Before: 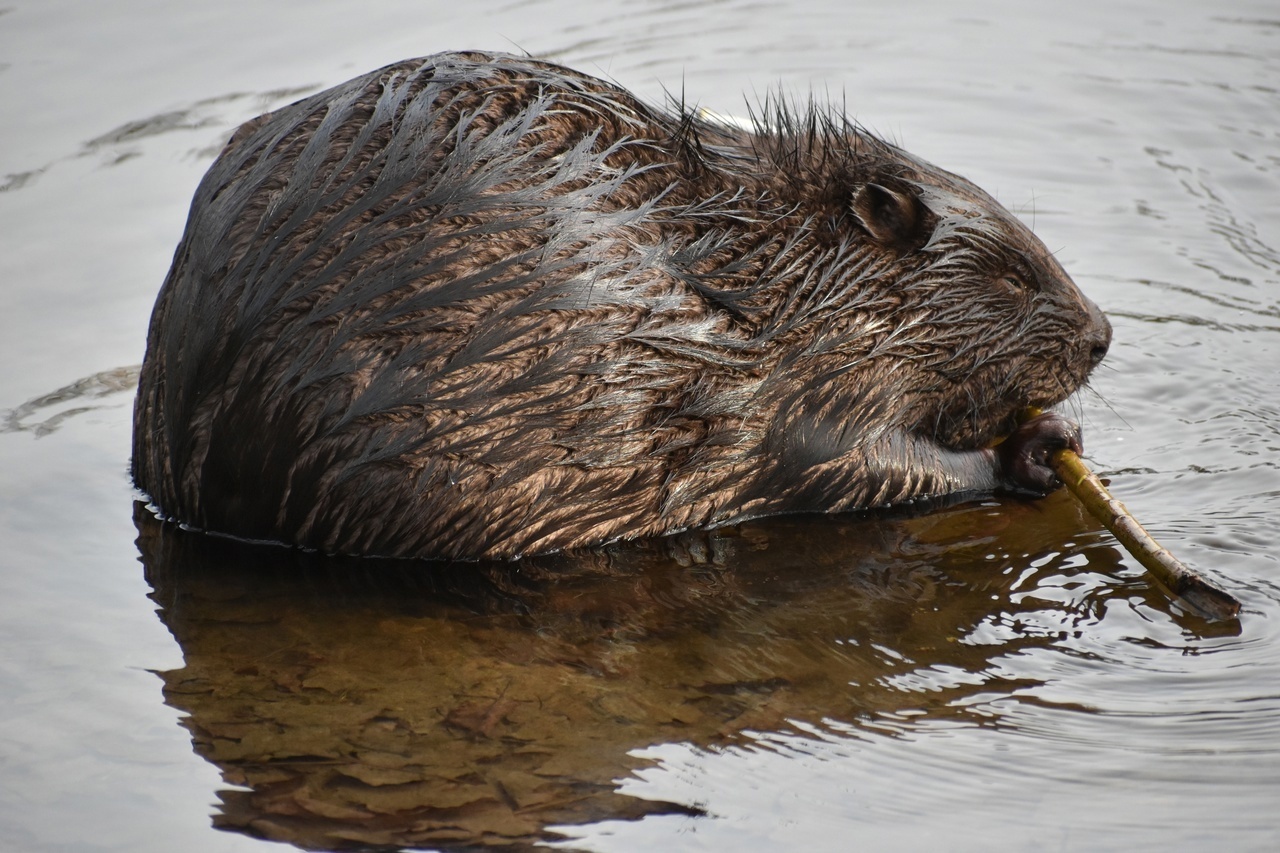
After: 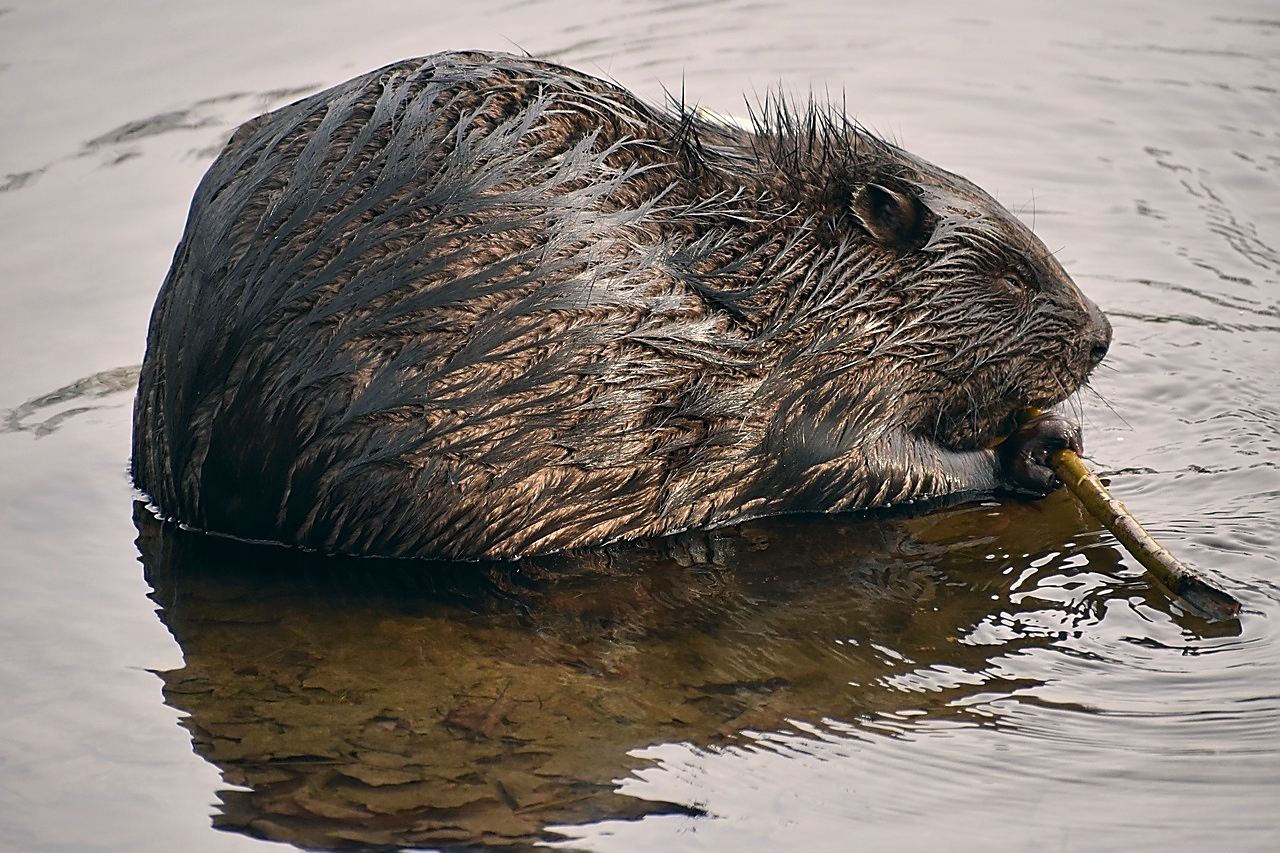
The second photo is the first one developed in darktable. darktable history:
color correction: highlights a* 5.4, highlights b* 5.35, shadows a* -4.76, shadows b* -5.04
sharpen: radius 1.348, amount 1.258, threshold 0.631
